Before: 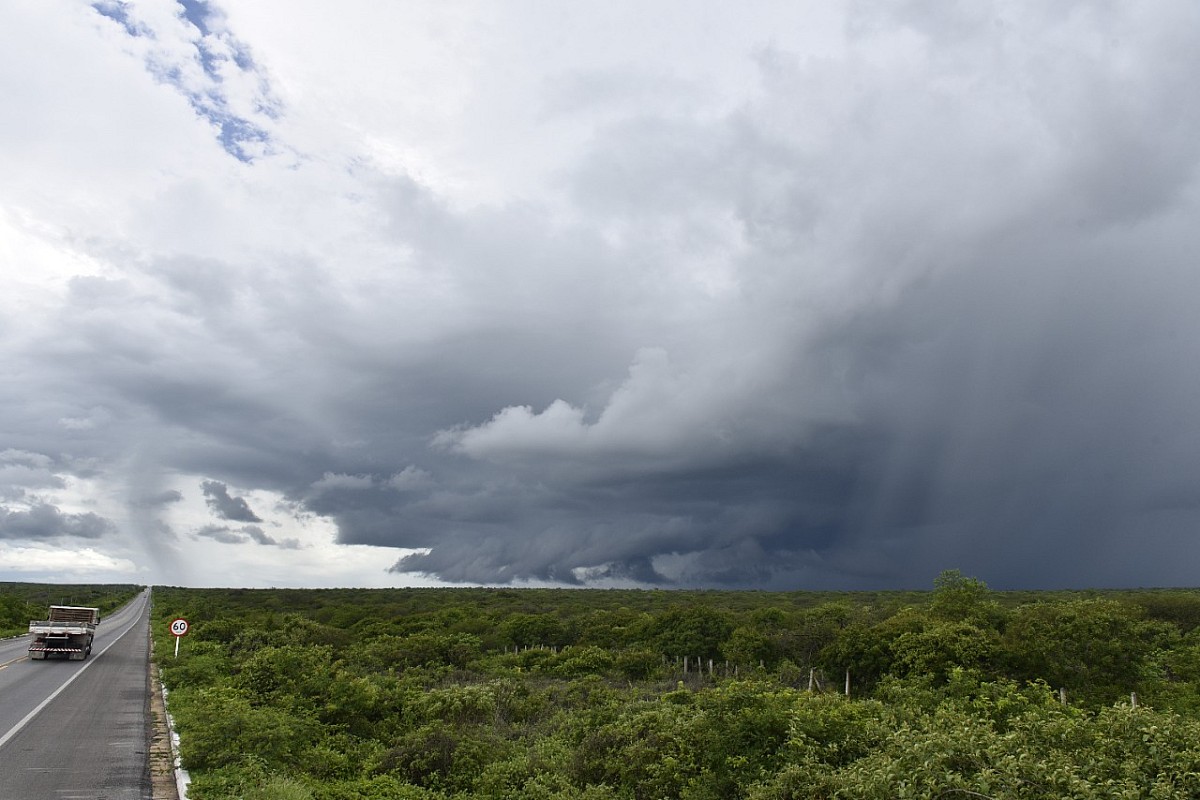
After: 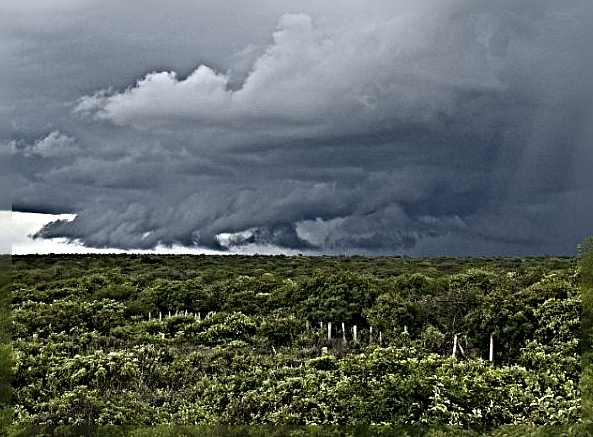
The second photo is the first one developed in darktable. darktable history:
crop: left 29.672%, top 41.786%, right 20.851%, bottom 3.487%
sharpen: radius 6.3, amount 1.8, threshold 0
